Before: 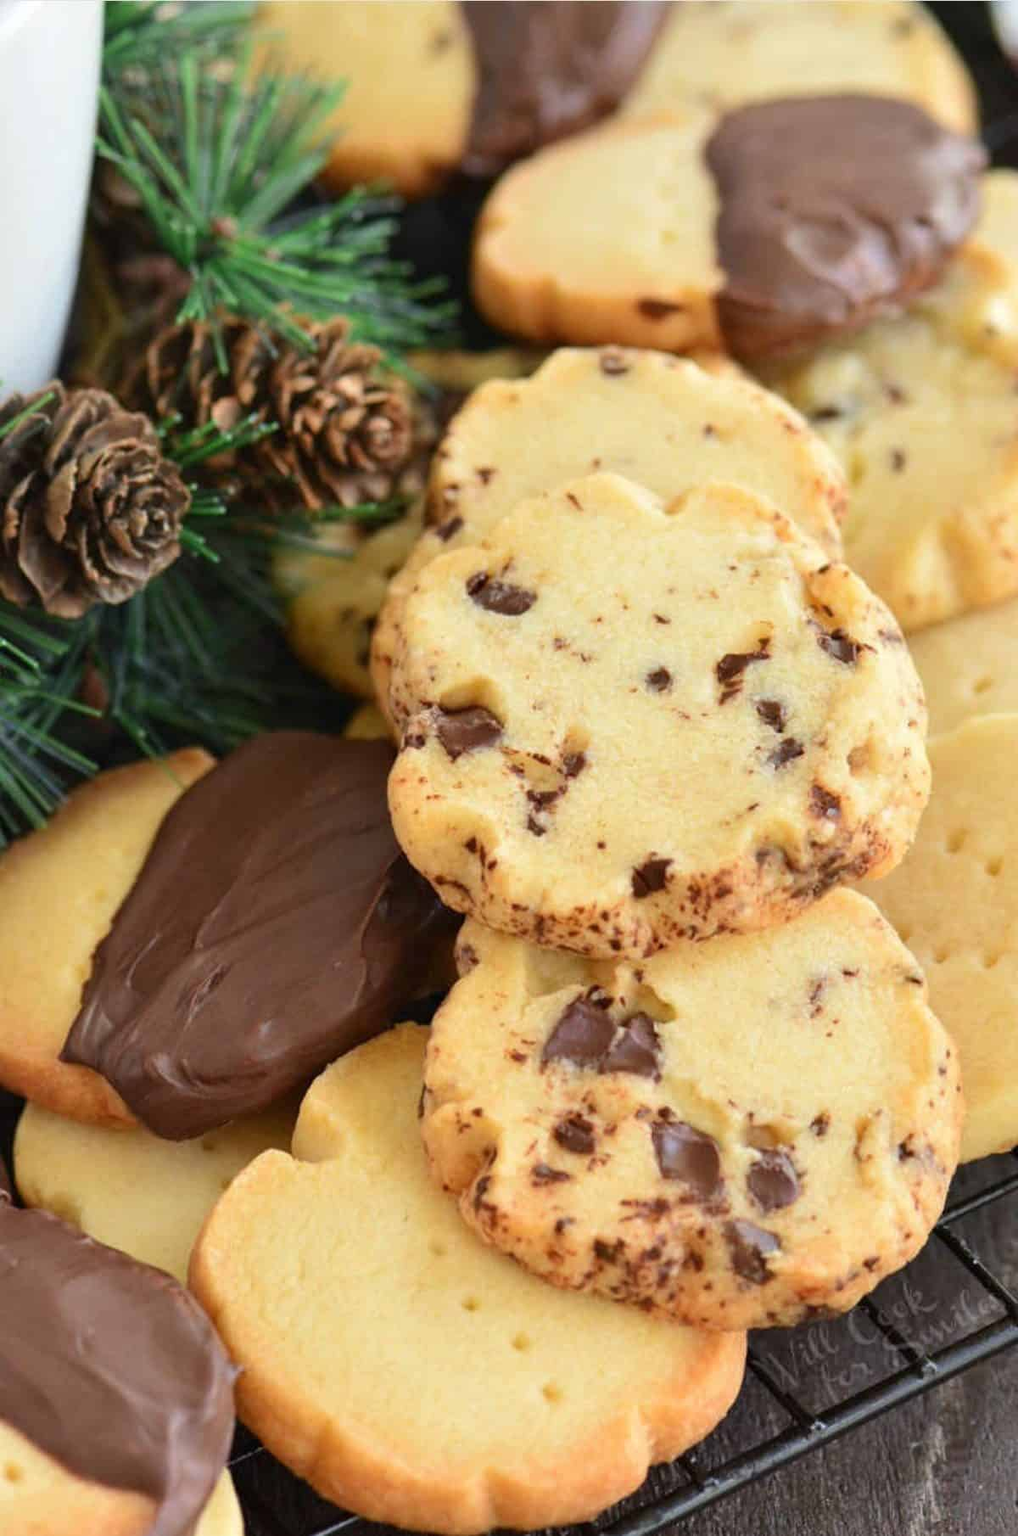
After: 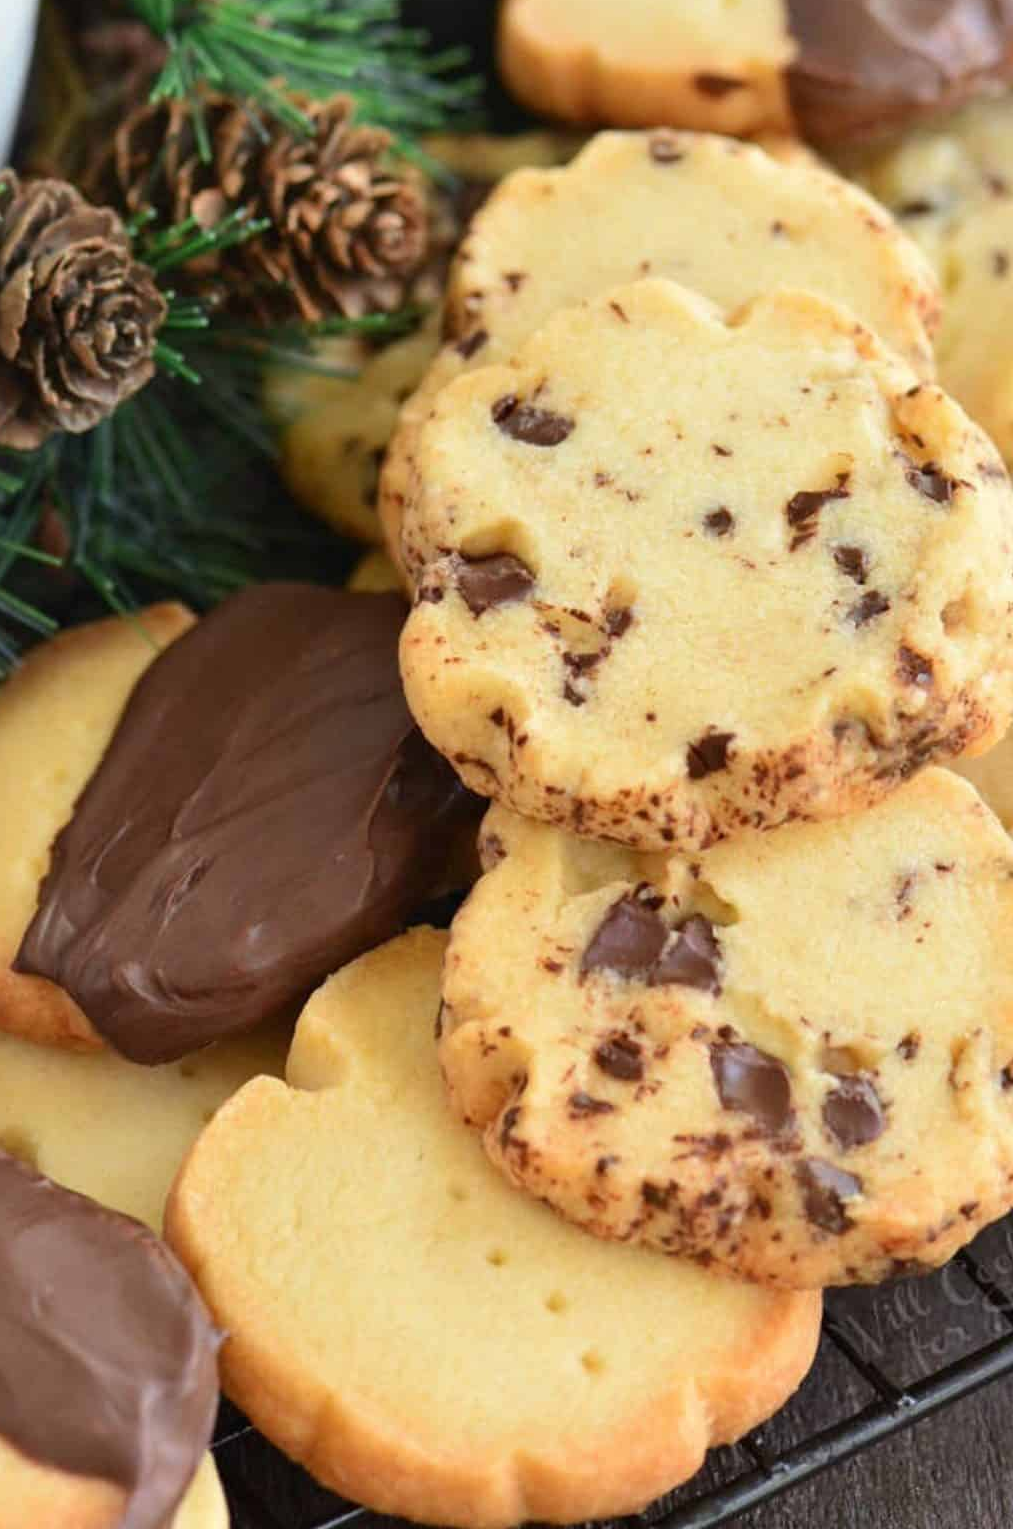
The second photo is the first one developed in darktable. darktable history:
crop and rotate: left 4.868%, top 15.502%, right 10.637%
exposure: compensate exposure bias true, compensate highlight preservation false
